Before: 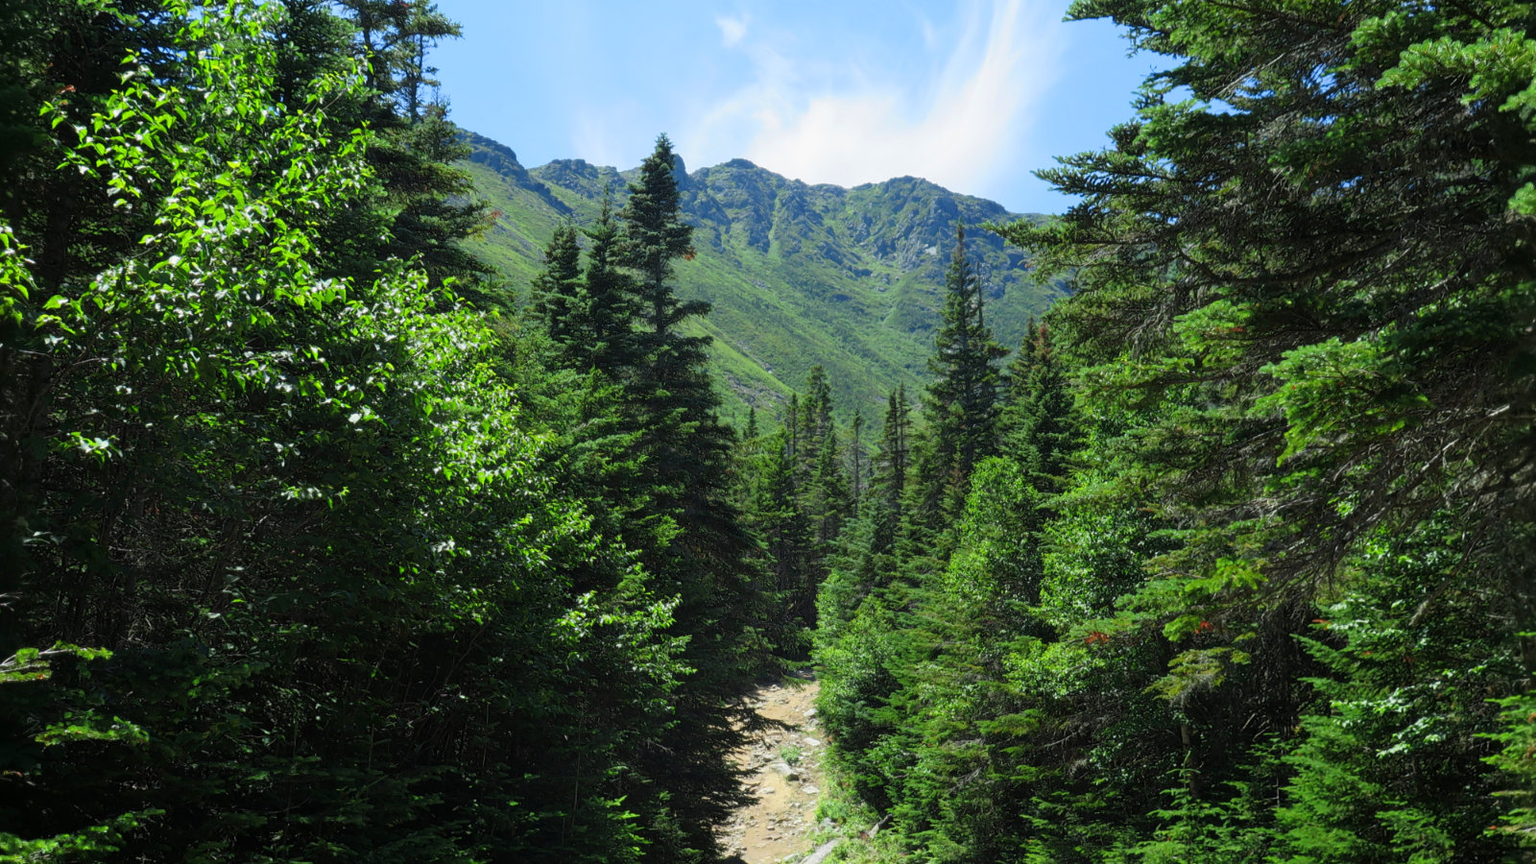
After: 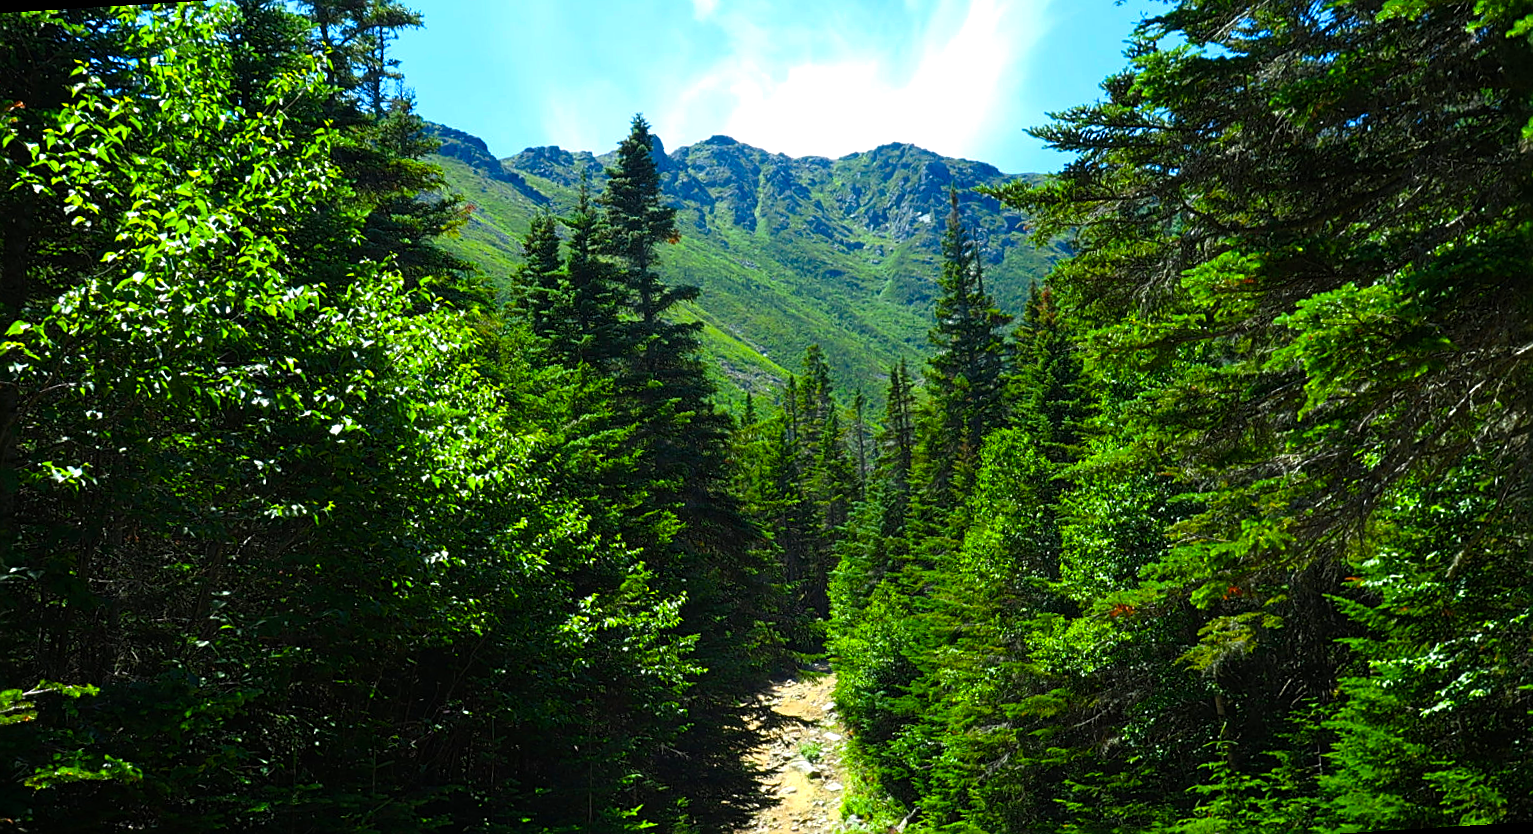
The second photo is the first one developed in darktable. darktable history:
color balance rgb: linear chroma grading › global chroma 9%, perceptual saturation grading › global saturation 36%, perceptual saturation grading › shadows 35%, perceptual brilliance grading › global brilliance 15%, perceptual brilliance grading › shadows -35%, global vibrance 15%
sharpen: on, module defaults
rotate and perspective: rotation -3.52°, crop left 0.036, crop right 0.964, crop top 0.081, crop bottom 0.919
